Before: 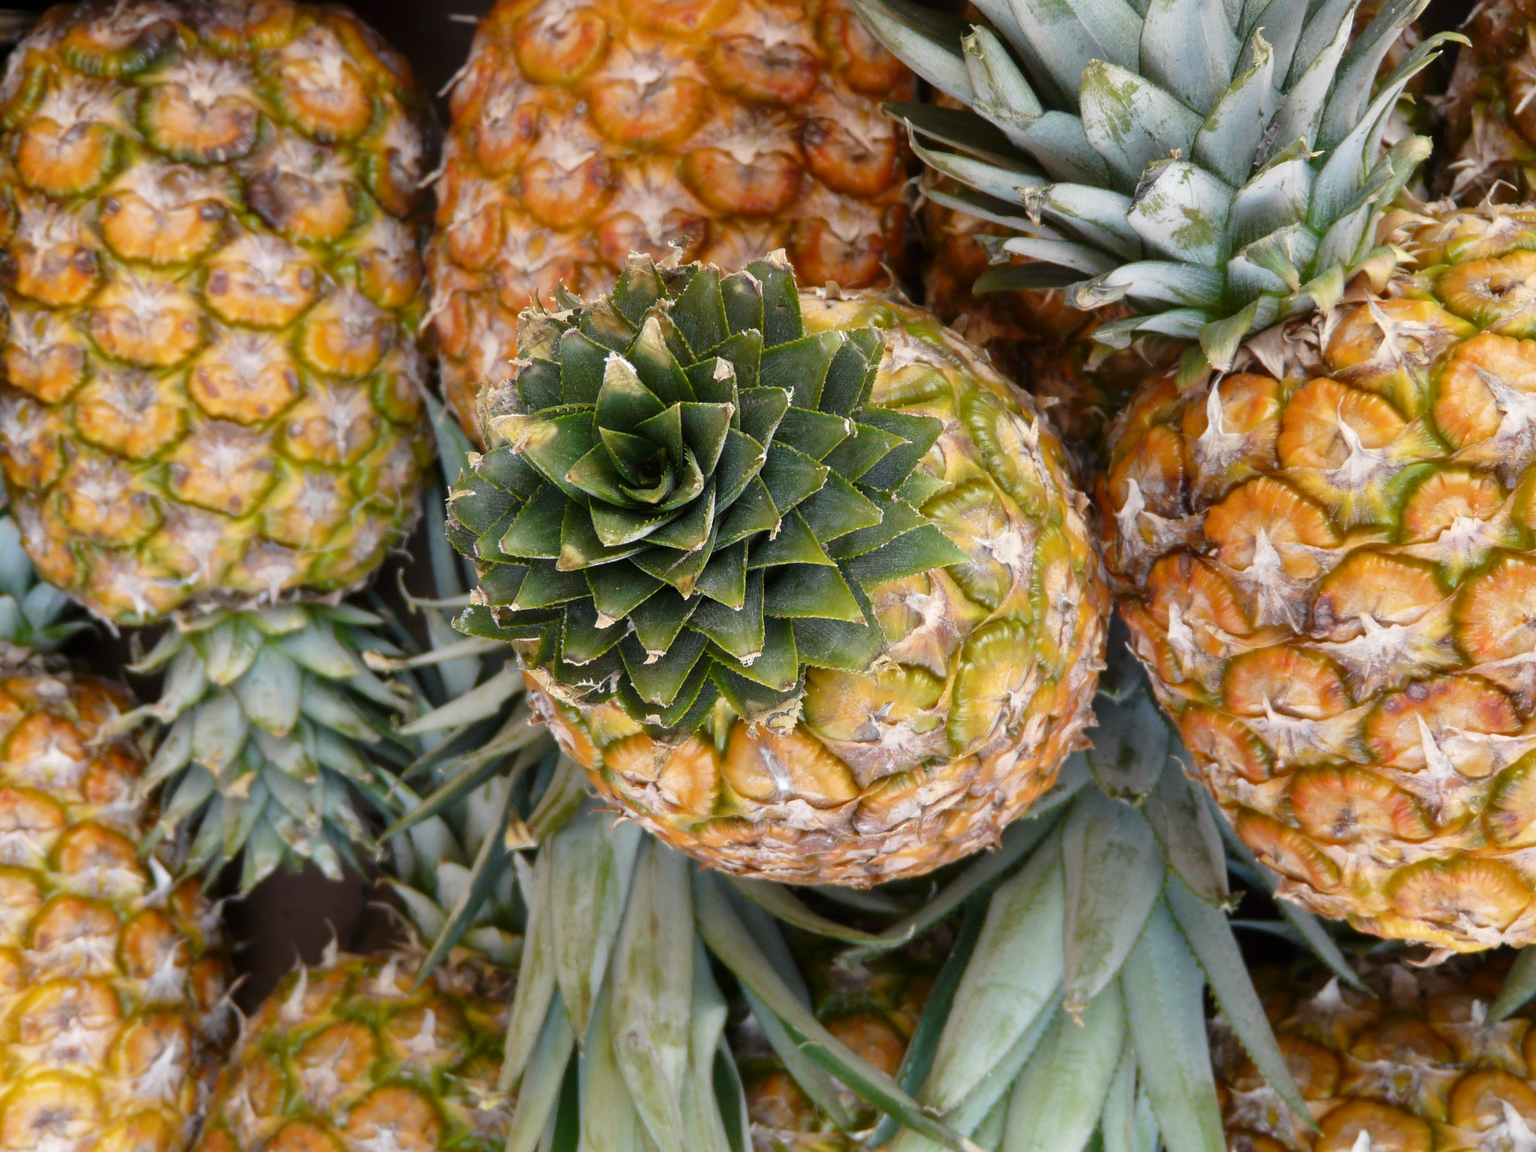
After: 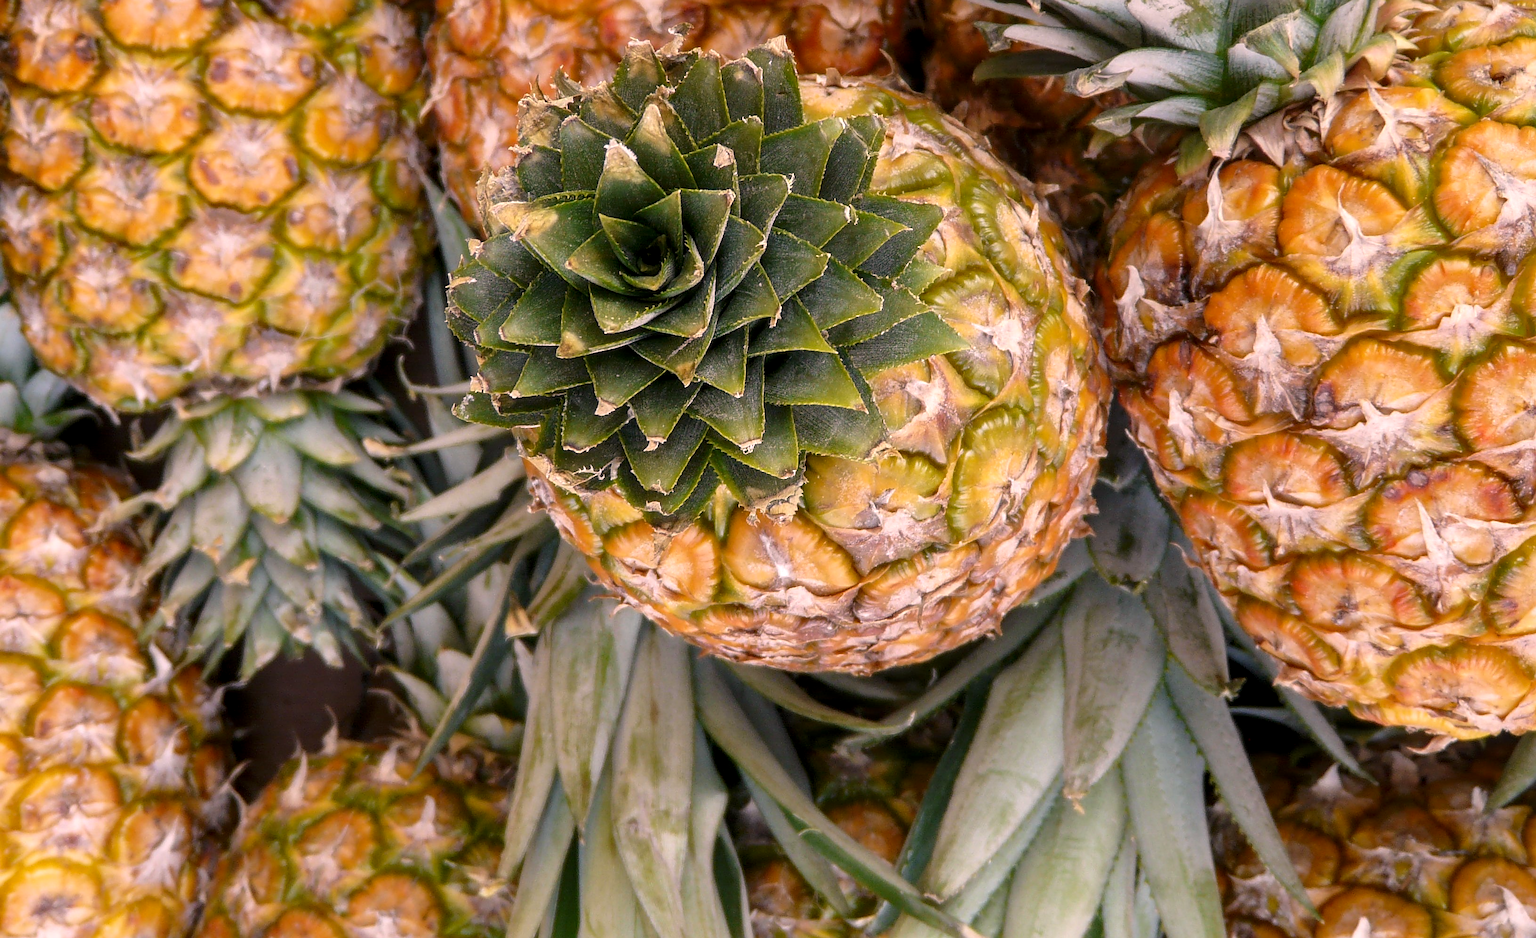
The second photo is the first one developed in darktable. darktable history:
sharpen: on, module defaults
local contrast: on, module defaults
color correction: highlights a* 12.23, highlights b* 5.41
crop and rotate: top 18.507%
